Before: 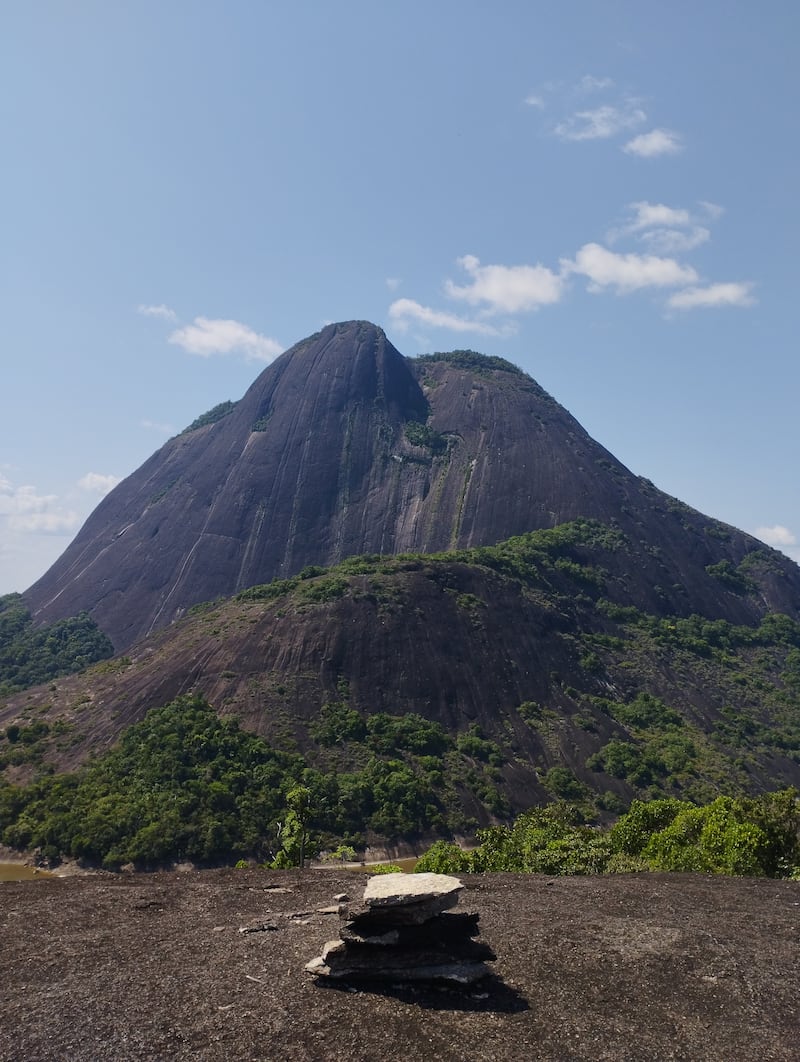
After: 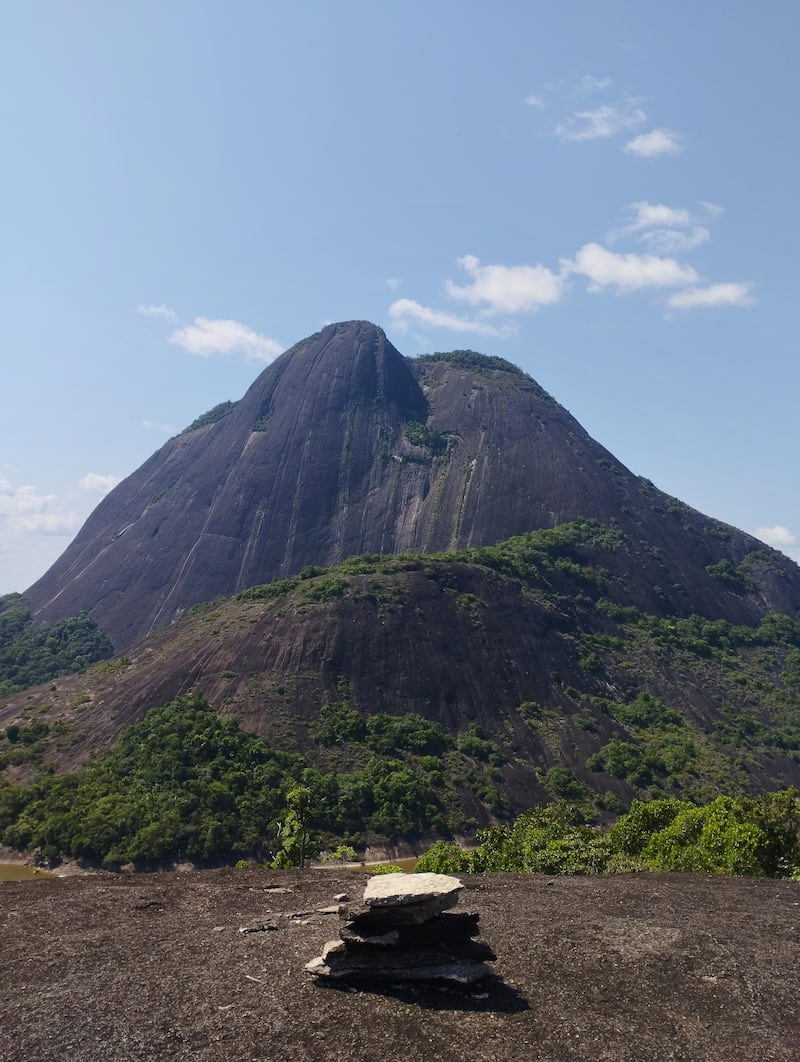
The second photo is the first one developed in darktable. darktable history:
shadows and highlights: radius 93.07, shadows -14.46, white point adjustment 0.23, highlights 31.48, compress 48.23%, highlights color adjustment 52.79%, soften with gaussian
exposure: exposure 0.127 EV, compensate highlight preservation false
